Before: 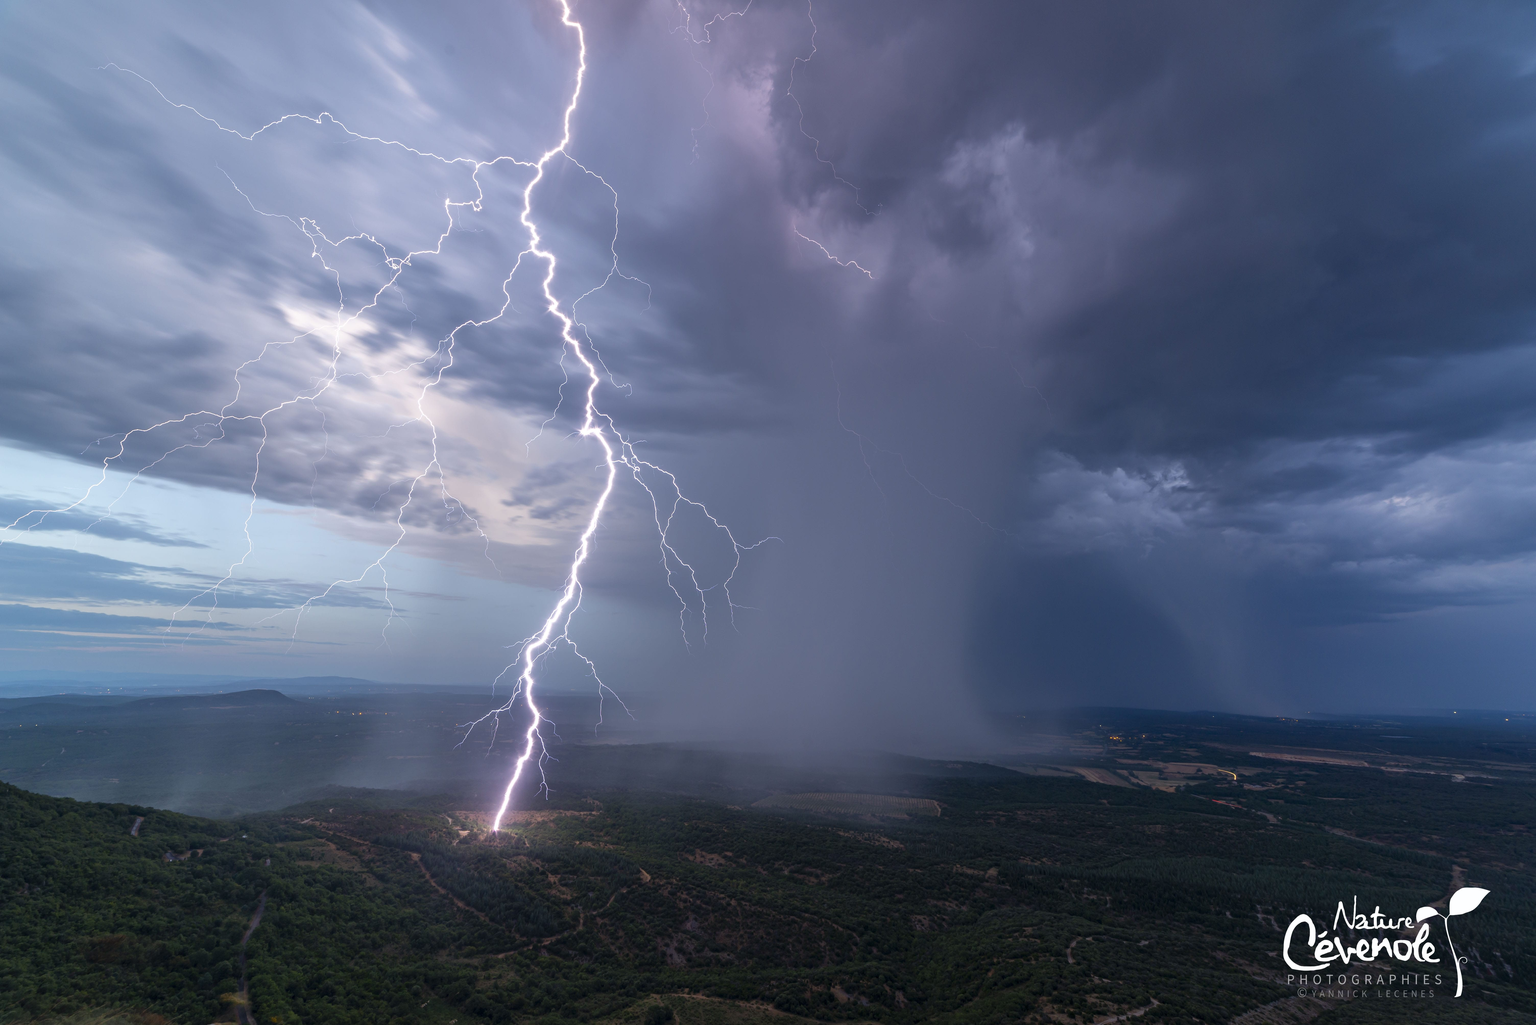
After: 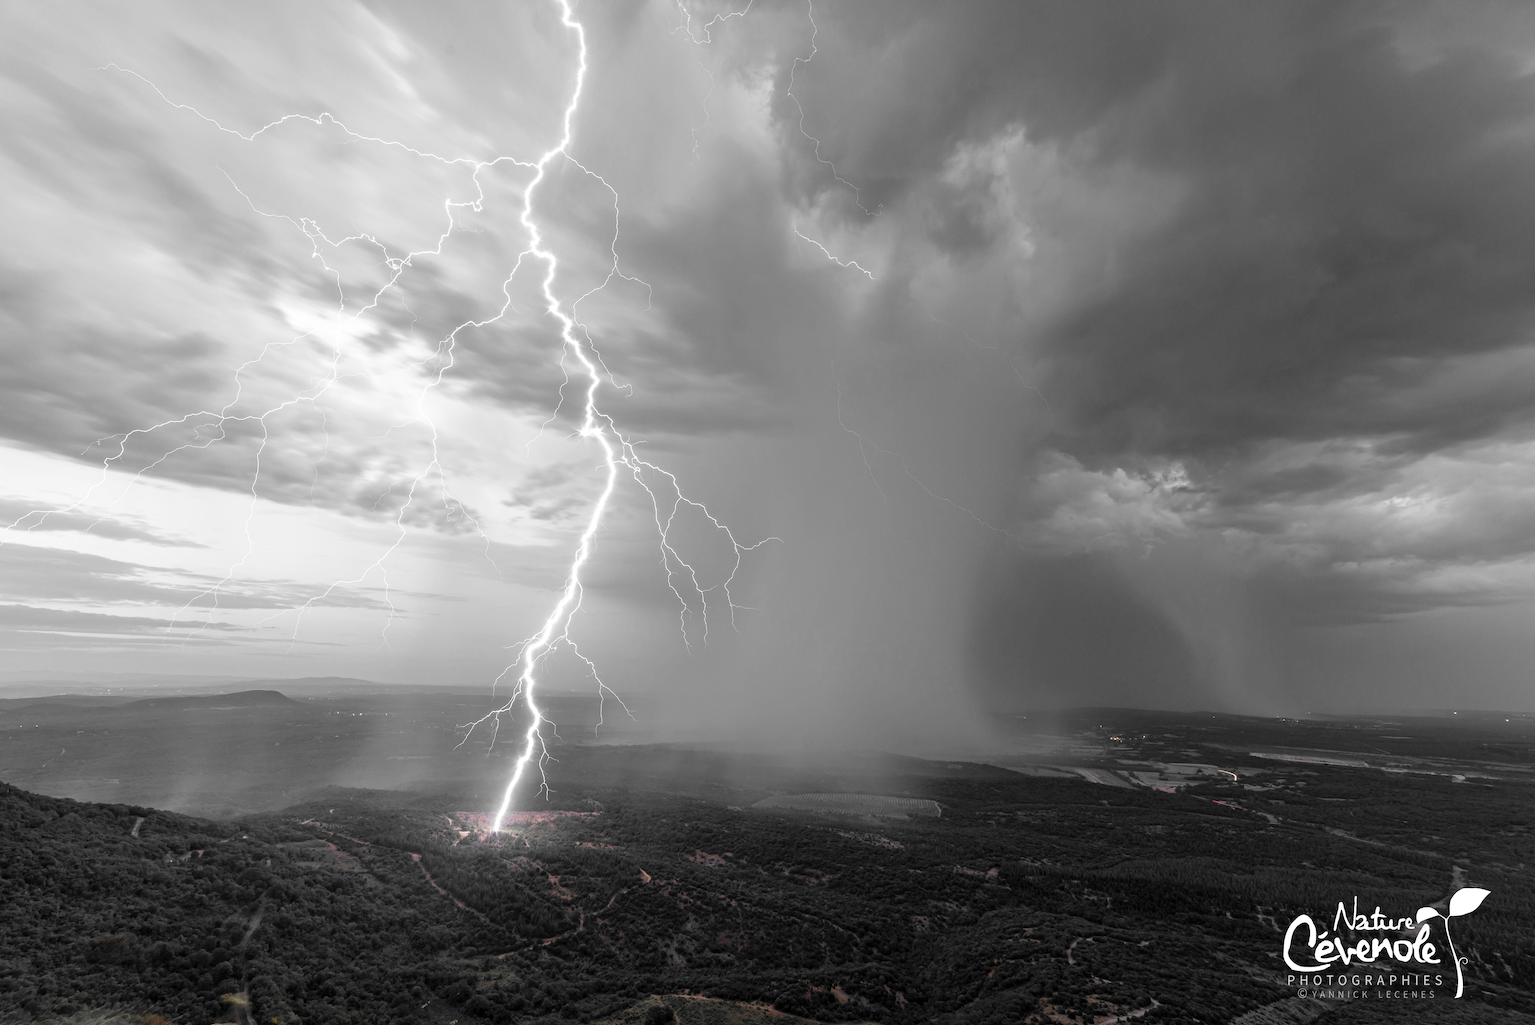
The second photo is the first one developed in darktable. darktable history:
filmic rgb: middle gray luminance 9.21%, black relative exposure -10.59 EV, white relative exposure 3.43 EV, target black luminance 0%, hardness 5.95, latitude 59.49%, contrast 1.089, highlights saturation mix 5.45%, shadows ↔ highlights balance 29.31%, add noise in highlights 0, preserve chrominance no, color science v3 (2019), use custom middle-gray values true, contrast in highlights soft
color zones: curves: ch0 [(0, 0.447) (0.184, 0.543) (0.323, 0.476) (0.429, 0.445) (0.571, 0.443) (0.714, 0.451) (0.857, 0.452) (1, 0.447)]; ch1 [(0, 0.464) (0.176, 0.46) (0.287, 0.177) (0.429, 0.002) (0.571, 0) (0.714, 0) (0.857, 0) (1, 0.464)]
